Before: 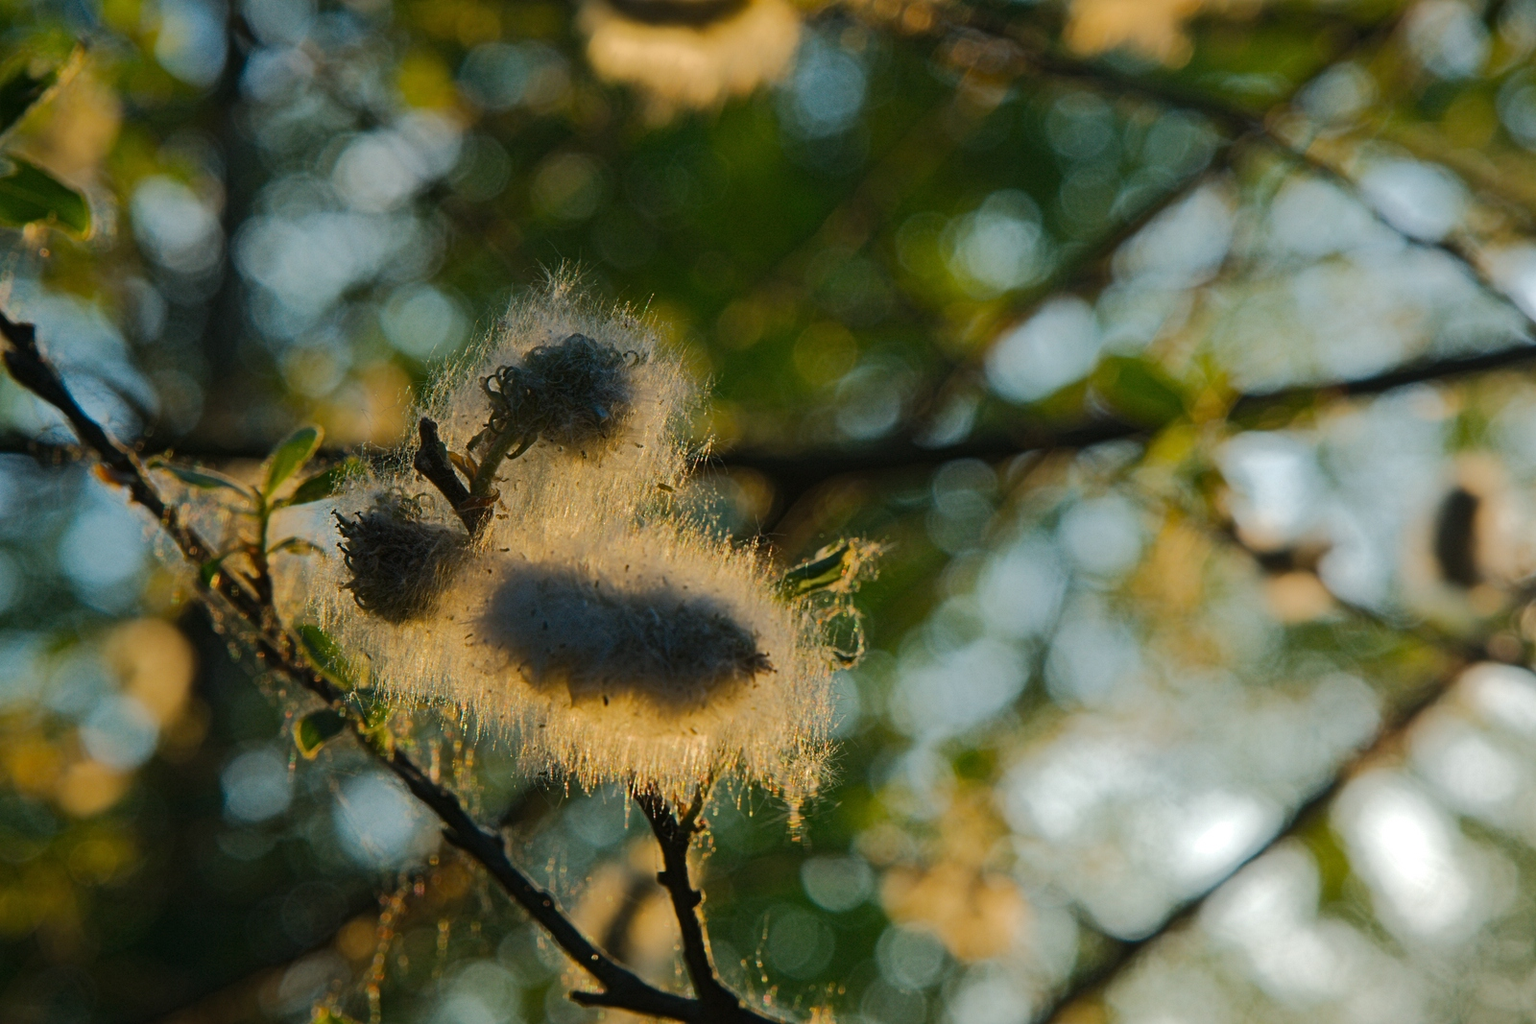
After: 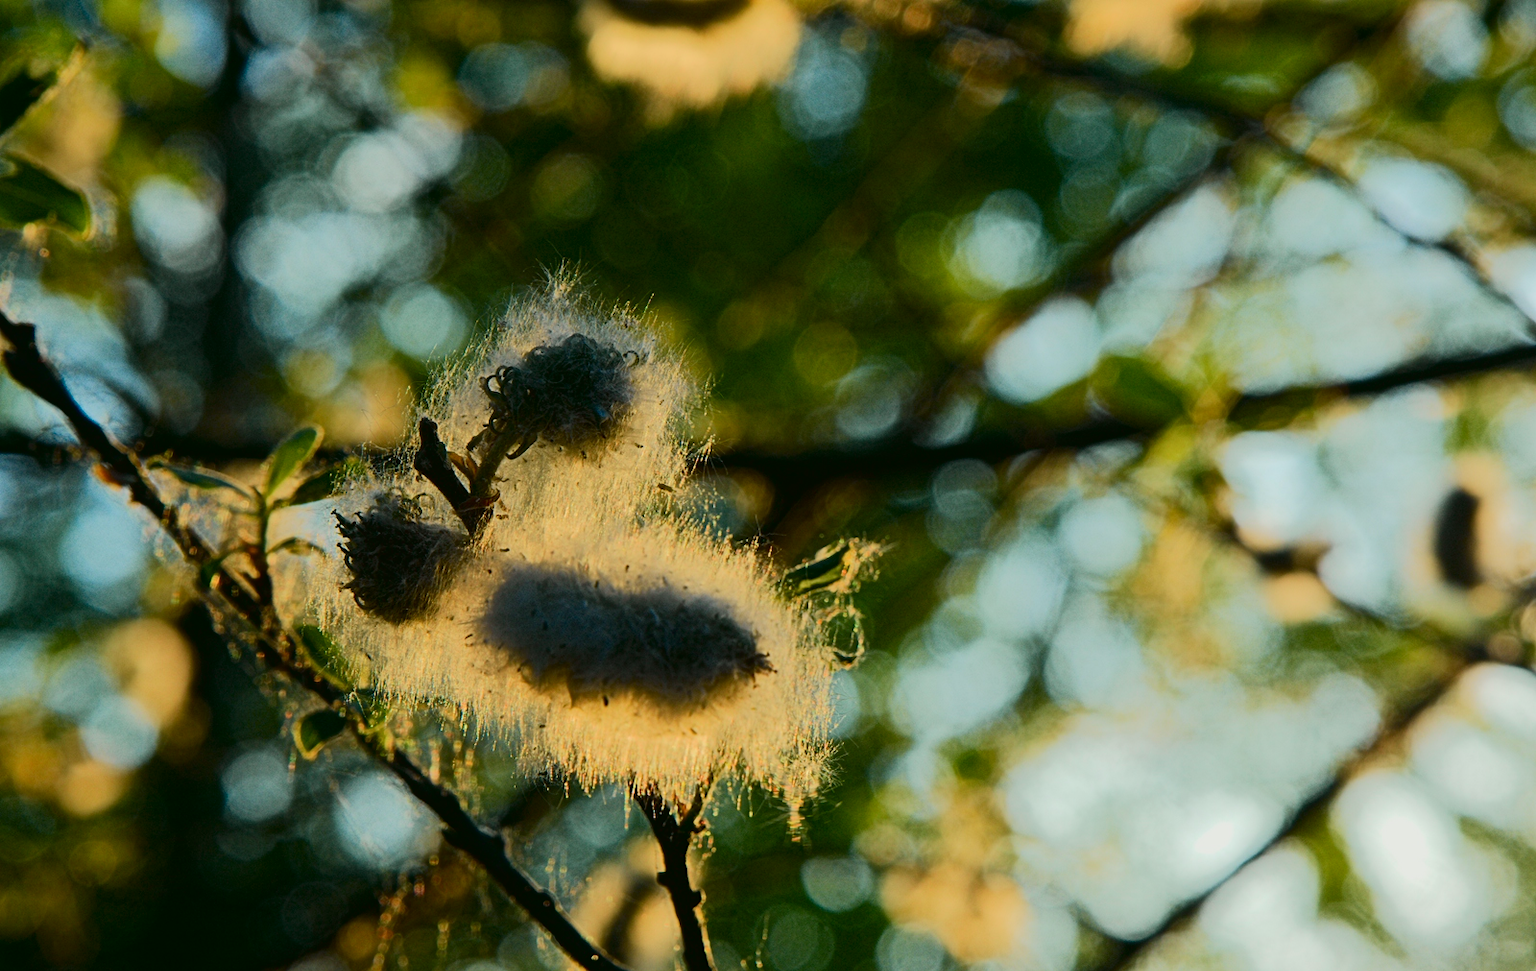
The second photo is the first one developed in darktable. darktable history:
tone curve: curves: ch0 [(0, 0.017) (0.091, 0.04) (0.296, 0.276) (0.439, 0.482) (0.64, 0.729) (0.785, 0.817) (0.995, 0.917)]; ch1 [(0, 0) (0.384, 0.365) (0.463, 0.447) (0.486, 0.474) (0.503, 0.497) (0.526, 0.52) (0.555, 0.564) (0.578, 0.589) (0.638, 0.66) (0.766, 0.773) (1, 1)]; ch2 [(0, 0) (0.374, 0.344) (0.446, 0.443) (0.501, 0.509) (0.528, 0.522) (0.569, 0.593) (0.61, 0.646) (0.666, 0.688) (1, 1)], color space Lab, independent channels, preserve colors none
crop and rotate: top 0%, bottom 5.097%
